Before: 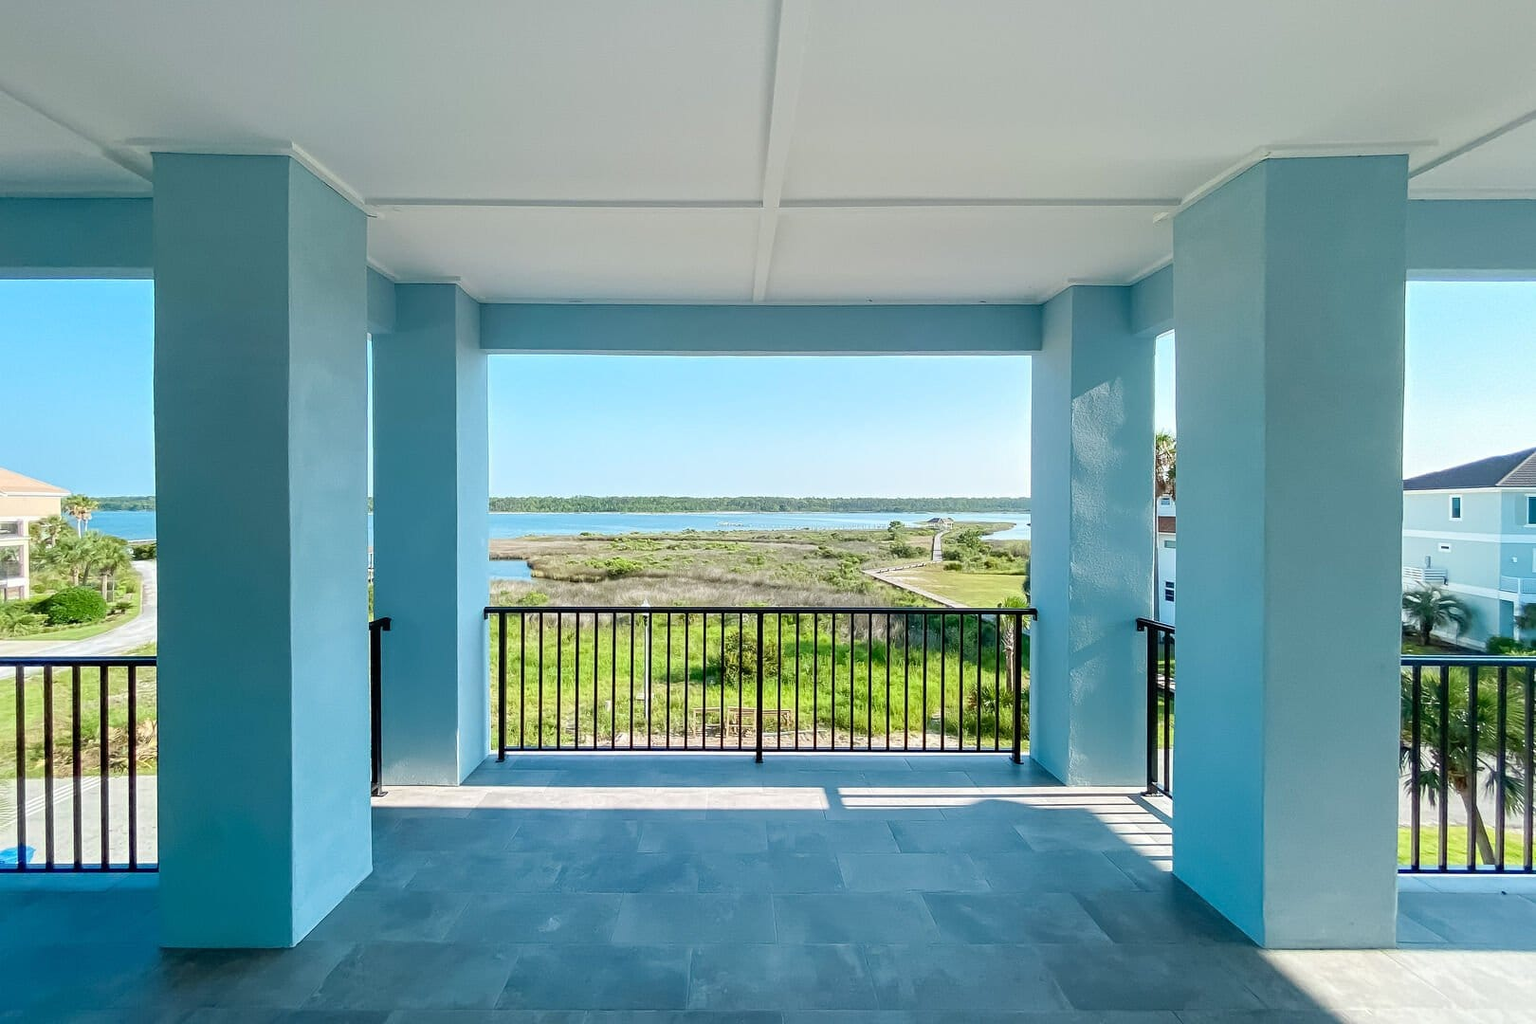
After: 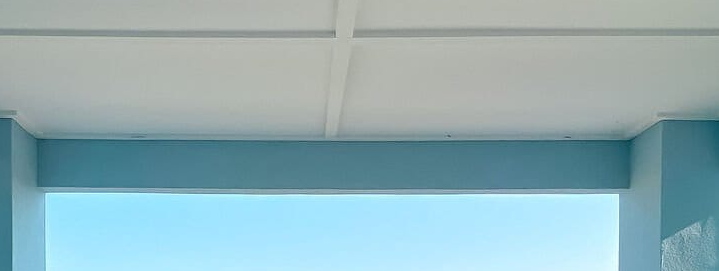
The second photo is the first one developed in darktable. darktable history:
crop: left 28.974%, top 16.825%, right 26.595%, bottom 58.035%
